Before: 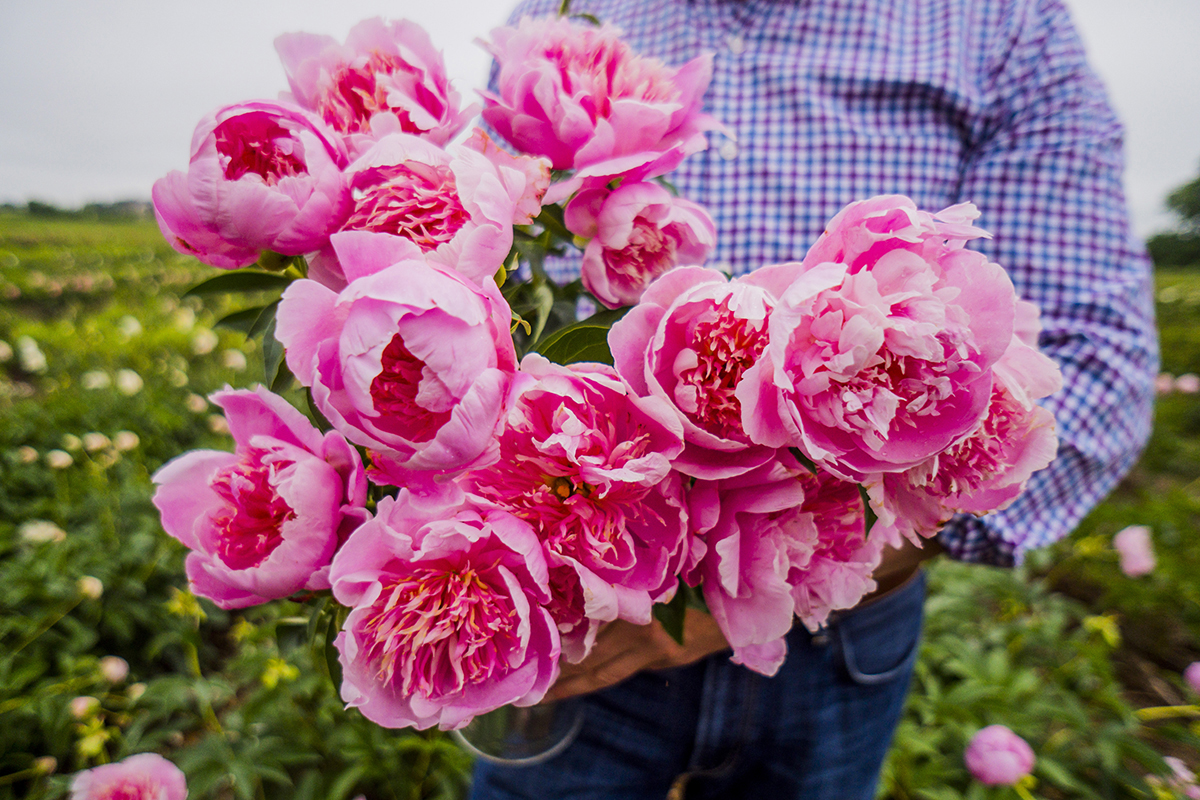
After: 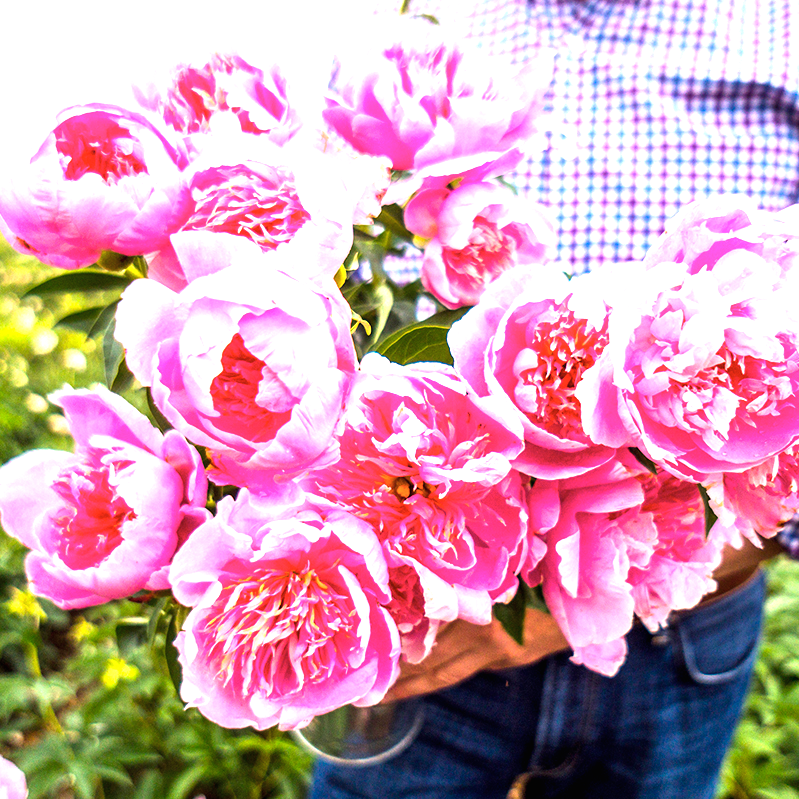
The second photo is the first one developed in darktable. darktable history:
exposure: black level correction 0, exposure 1.675 EV, compensate exposure bias true, compensate highlight preservation false
crop and rotate: left 13.409%, right 19.924%
contrast brightness saturation: saturation -0.1
